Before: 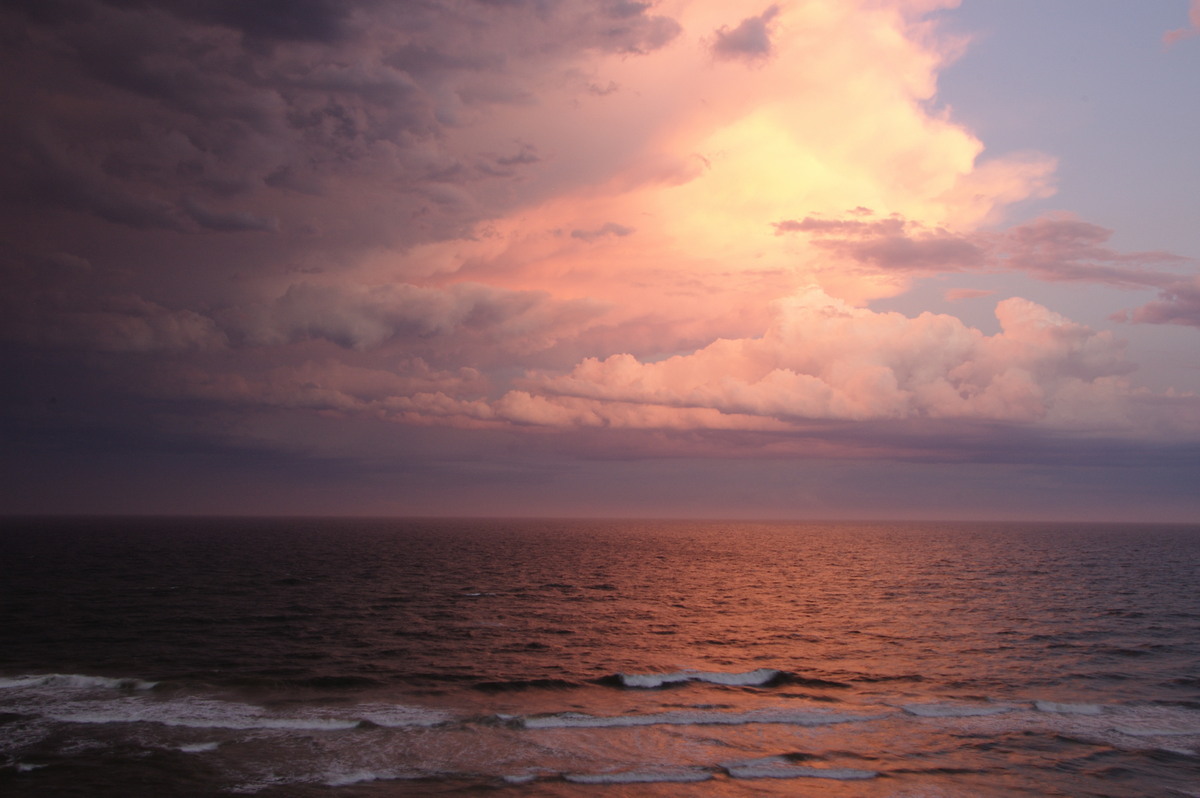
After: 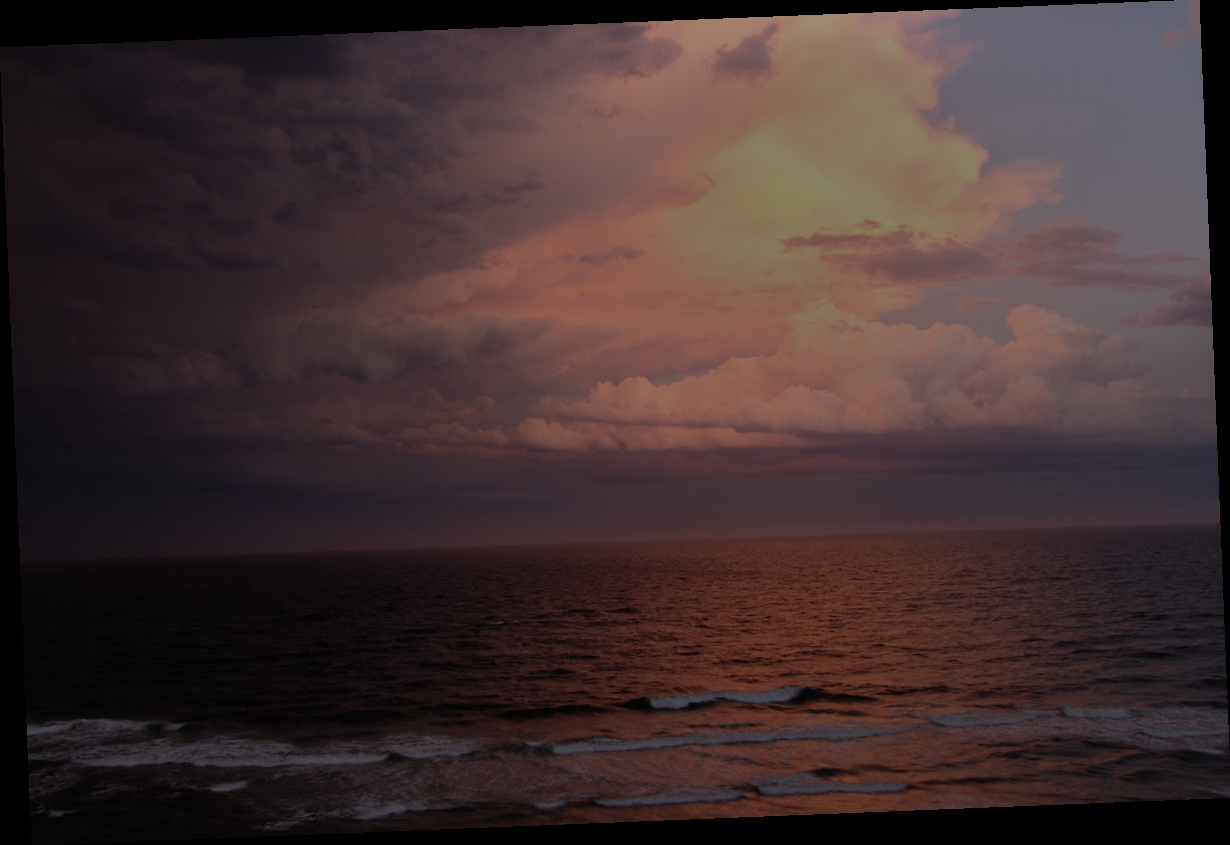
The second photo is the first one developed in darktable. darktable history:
tone equalizer: -8 EV -2 EV, -7 EV -2 EV, -6 EV -2 EV, -5 EV -2 EV, -4 EV -2 EV, -3 EV -2 EV, -2 EV -2 EV, -1 EV -1.63 EV, +0 EV -2 EV
rotate and perspective: rotation -2.29°, automatic cropping off
shadows and highlights: radius 125.46, shadows 30.51, highlights -30.51, low approximation 0.01, soften with gaussian
exposure: black level correction 0.002, exposure -0.1 EV, compensate highlight preservation false
